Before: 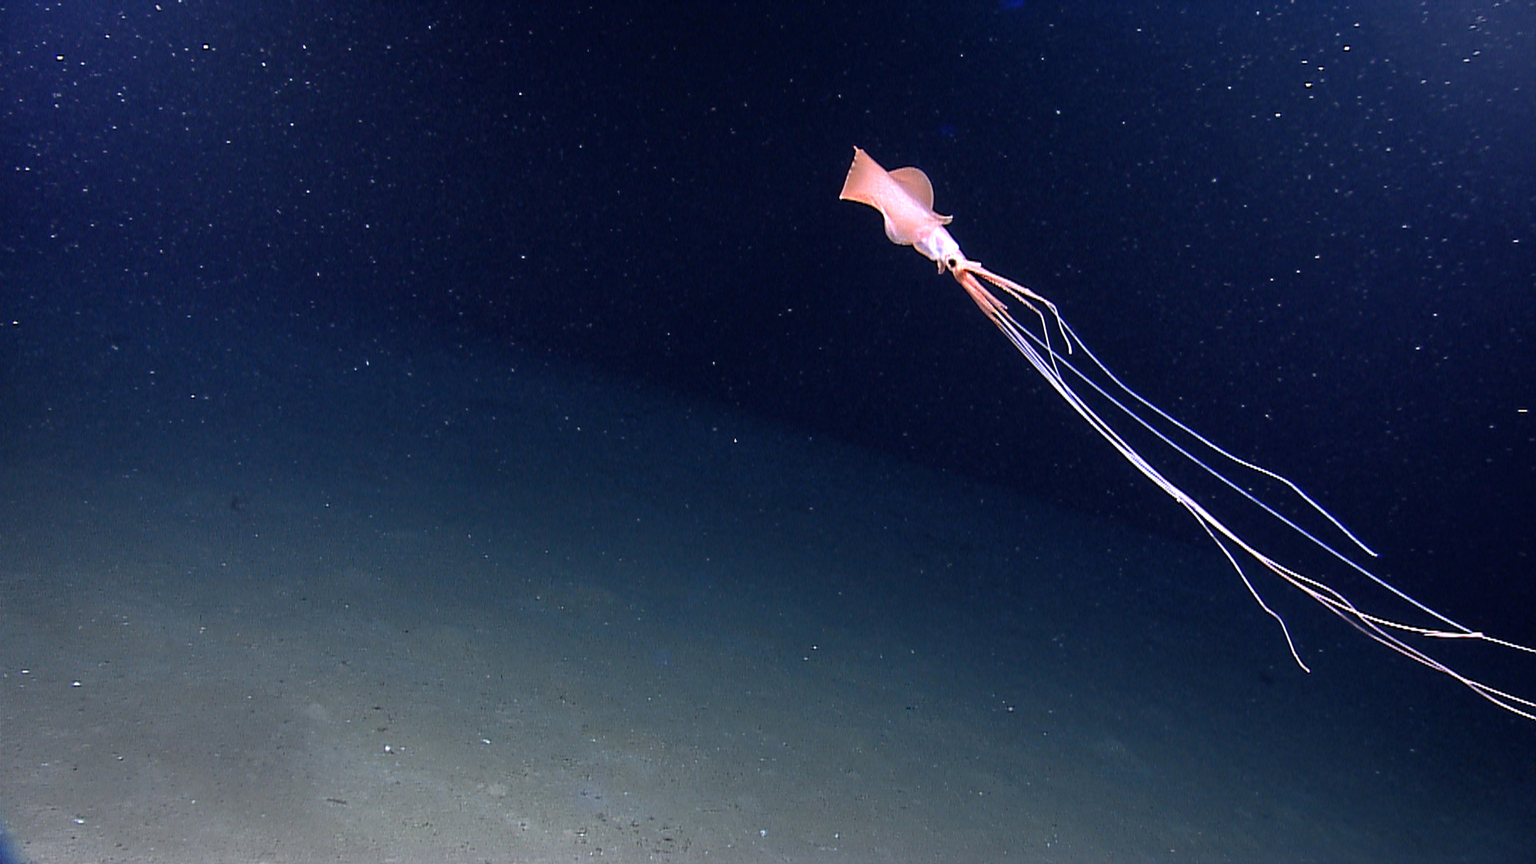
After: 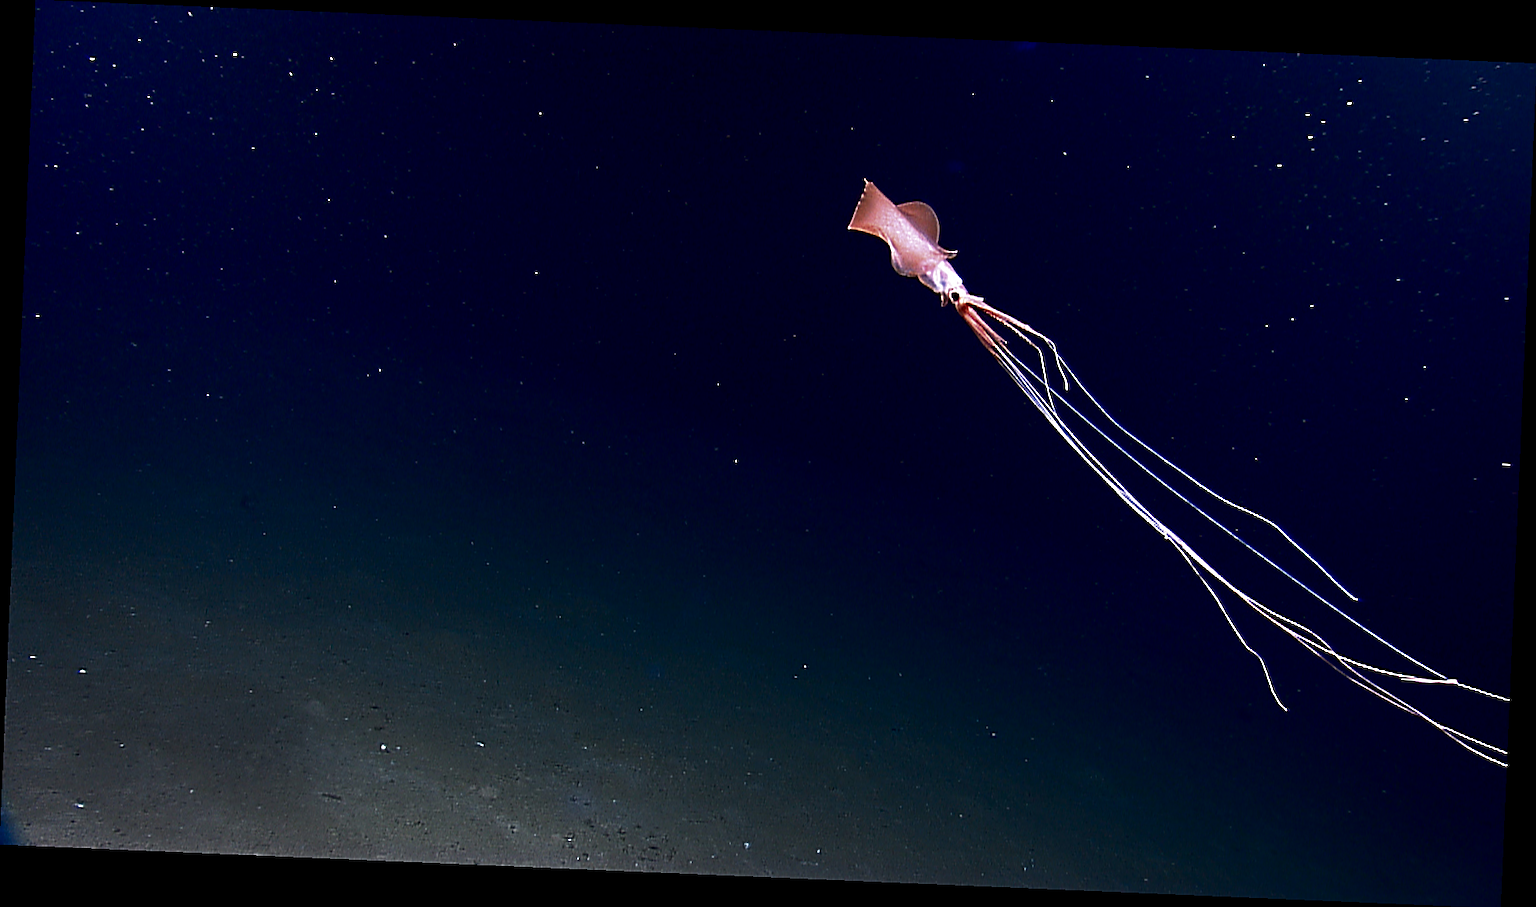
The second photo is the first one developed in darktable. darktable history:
sharpen: on, module defaults
contrast brightness saturation: brightness -0.521
crop and rotate: angle -2.44°
